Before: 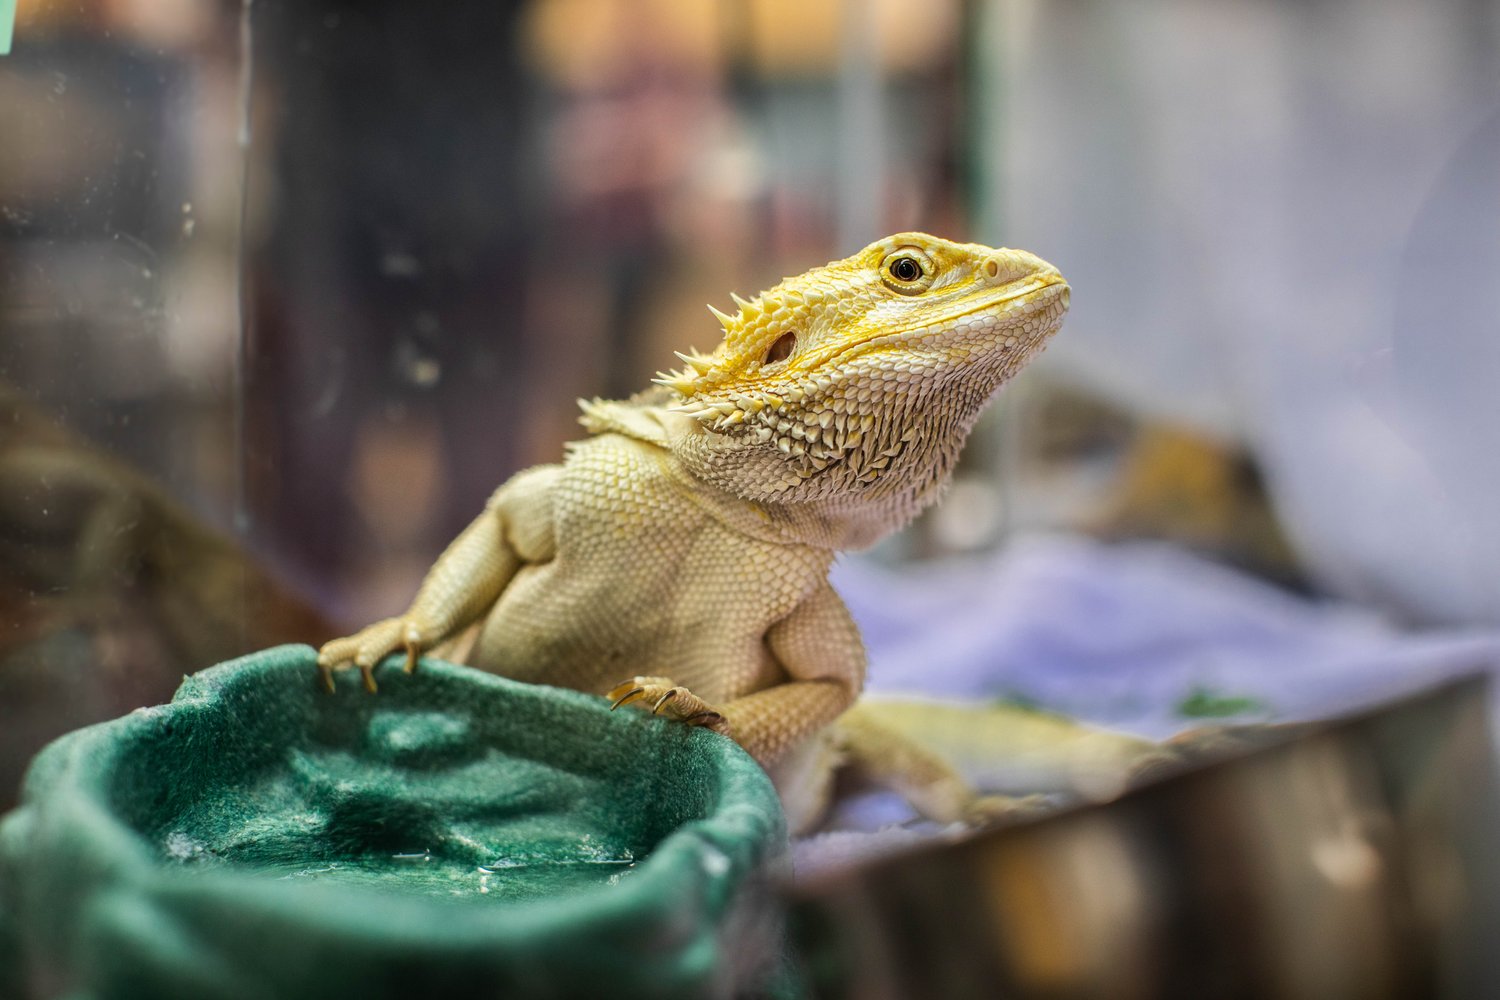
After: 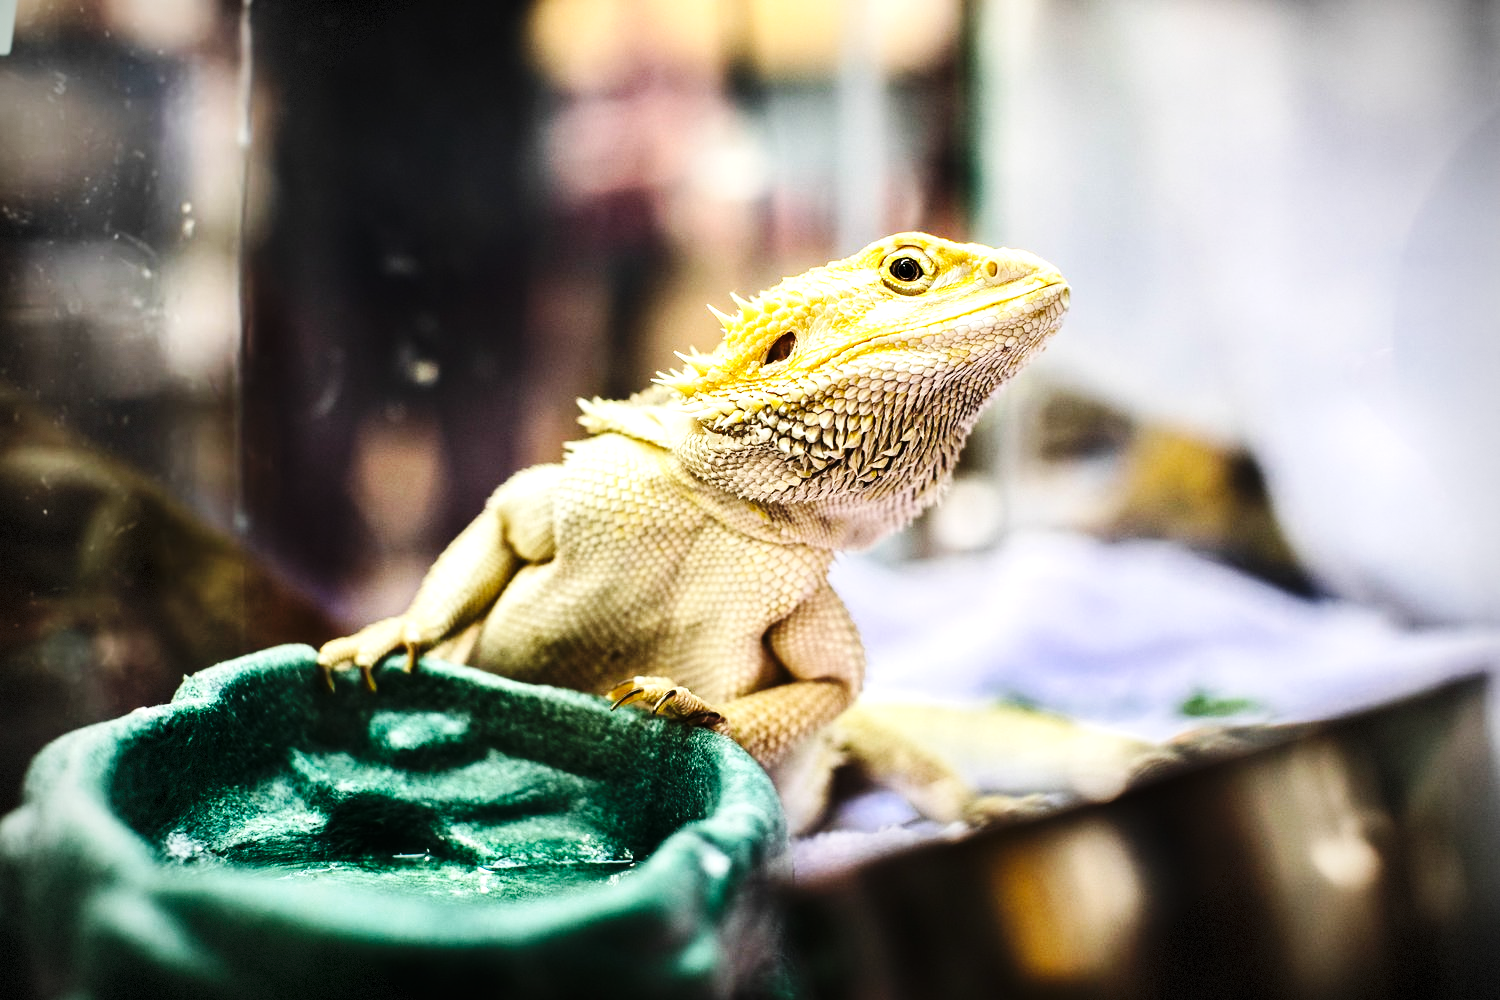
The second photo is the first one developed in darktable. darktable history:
vignetting: dithering 8-bit output, unbound false
tone equalizer: -8 EV -1.08 EV, -7 EV -1.01 EV, -6 EV -0.867 EV, -5 EV -0.578 EV, -3 EV 0.578 EV, -2 EV 0.867 EV, -1 EV 1.01 EV, +0 EV 1.08 EV, edges refinement/feathering 500, mask exposure compensation -1.57 EV, preserve details no
base curve: curves: ch0 [(0, 0) (0.036, 0.025) (0.121, 0.166) (0.206, 0.329) (0.605, 0.79) (1, 1)], preserve colors none
